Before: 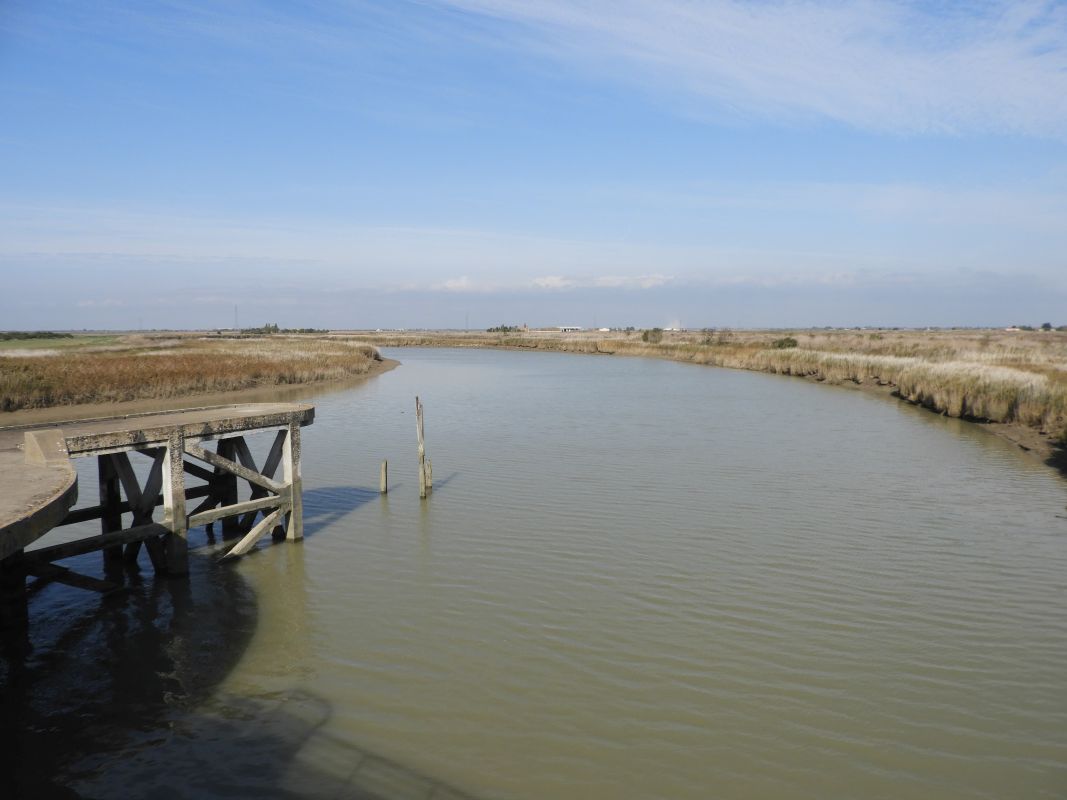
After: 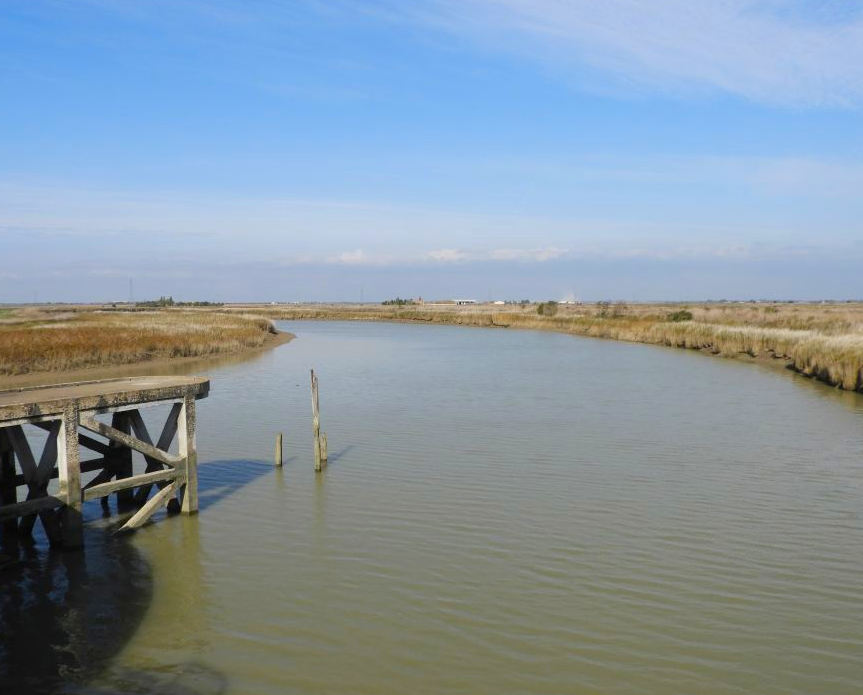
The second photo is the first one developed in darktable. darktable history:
crop: left 9.929%, top 3.475%, right 9.188%, bottom 9.529%
color balance rgb: perceptual saturation grading › global saturation 25%, global vibrance 20%
